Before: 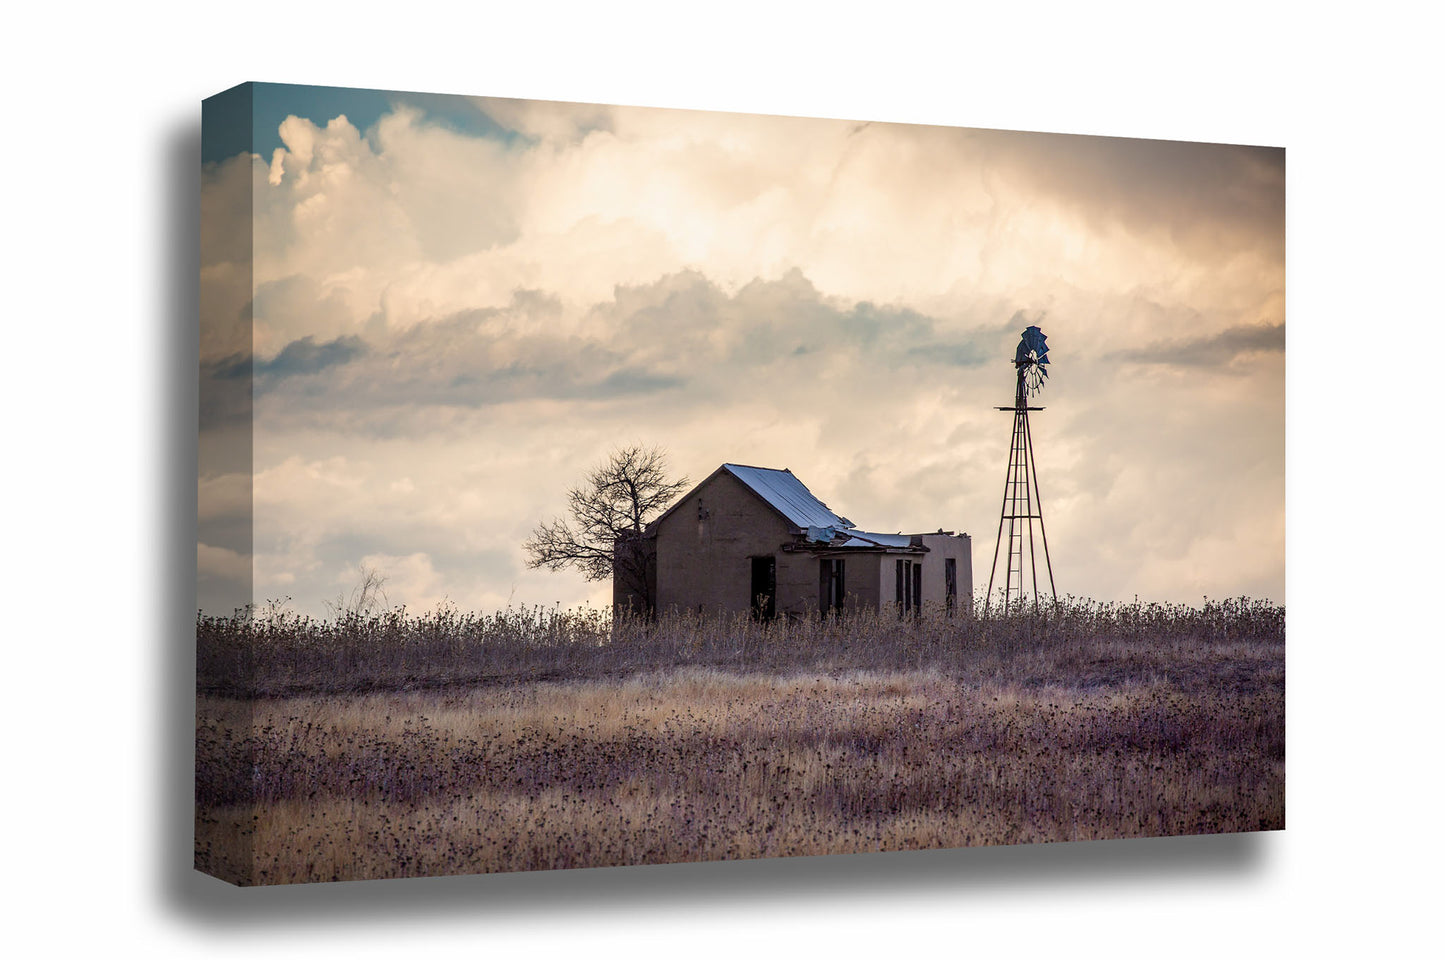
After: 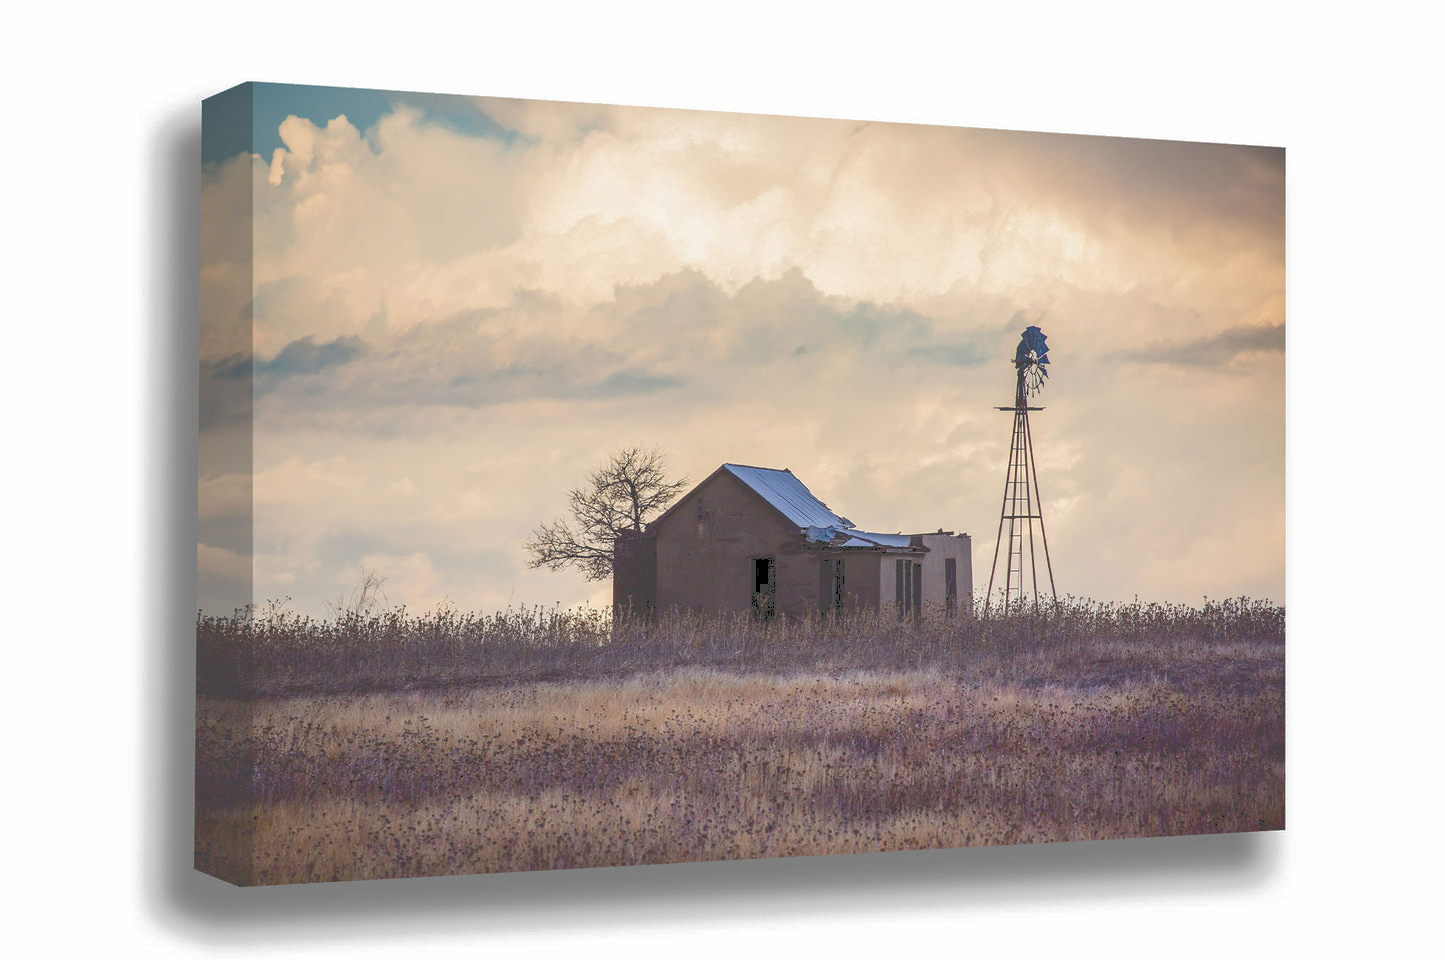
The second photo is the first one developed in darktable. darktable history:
tone curve: curves: ch0 [(0, 0) (0.003, 0.277) (0.011, 0.277) (0.025, 0.279) (0.044, 0.282) (0.069, 0.286) (0.1, 0.289) (0.136, 0.294) (0.177, 0.318) (0.224, 0.345) (0.277, 0.379) (0.335, 0.425) (0.399, 0.481) (0.468, 0.542) (0.543, 0.594) (0.623, 0.662) (0.709, 0.731) (0.801, 0.792) (0.898, 0.851) (1, 1)], color space Lab, independent channels, preserve colors none
